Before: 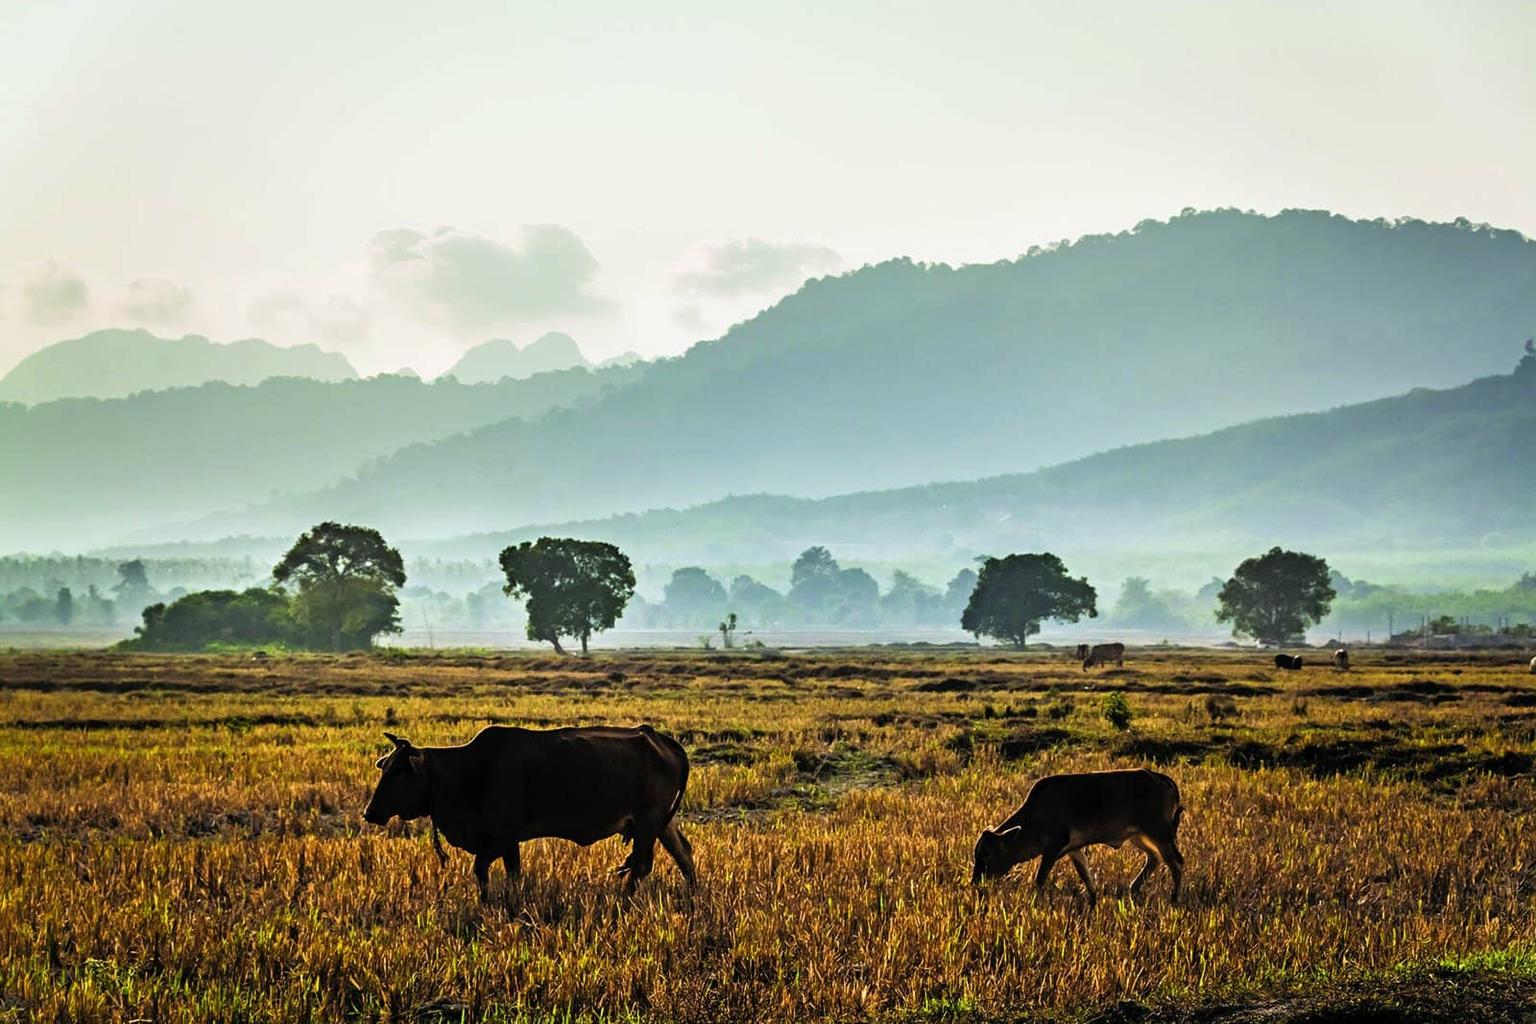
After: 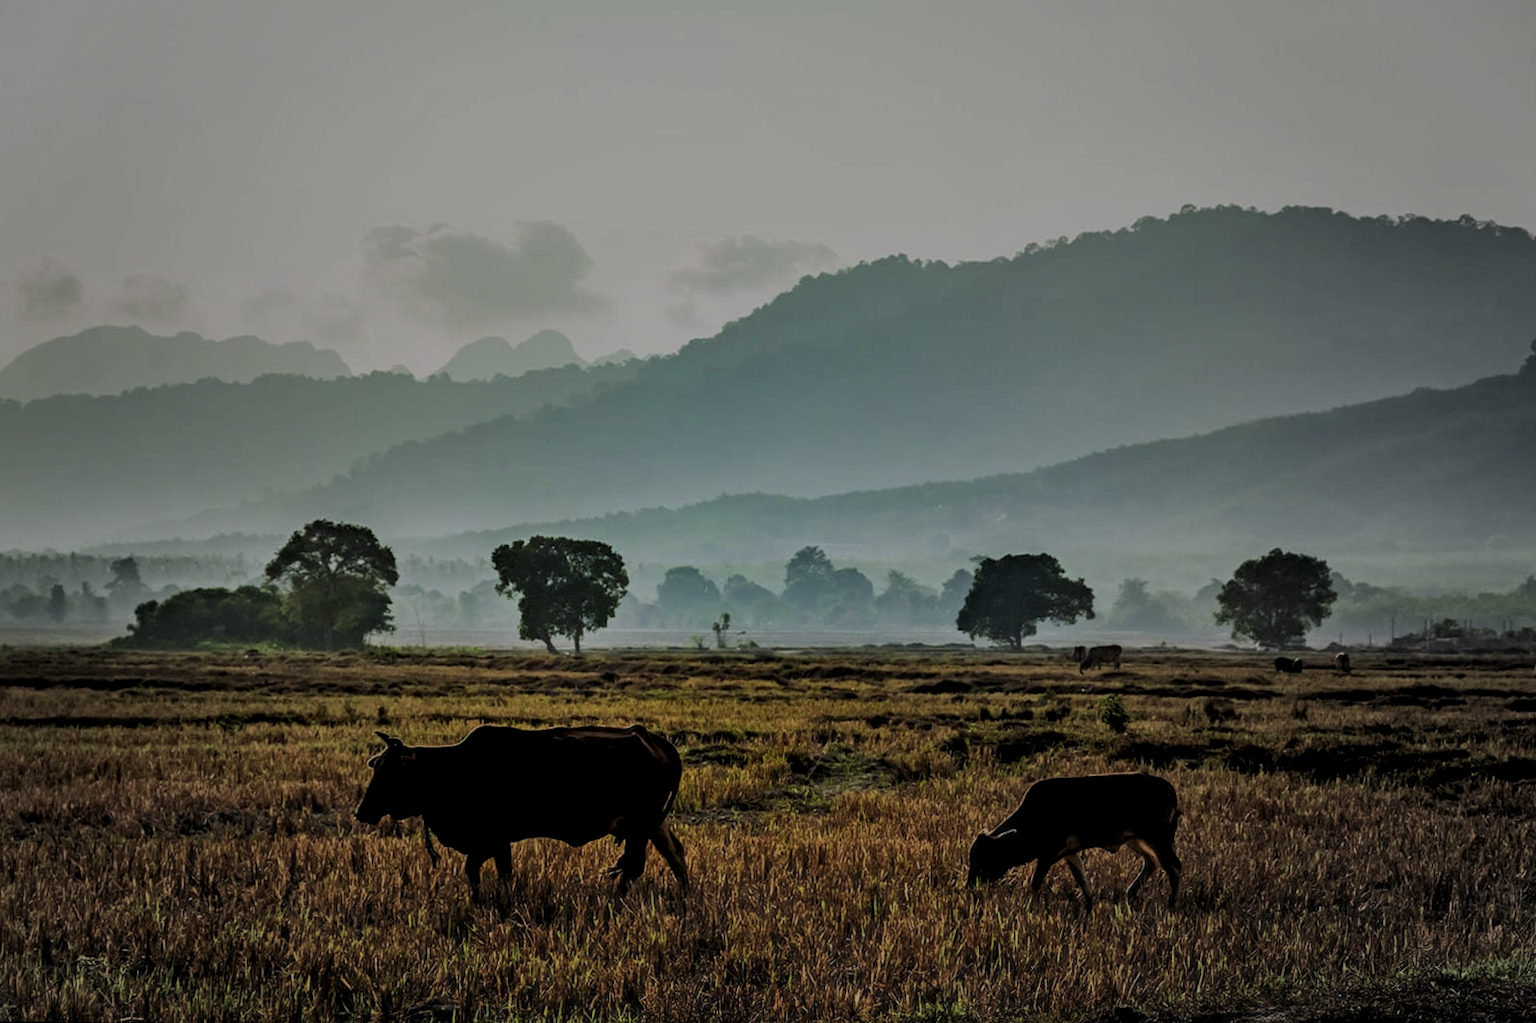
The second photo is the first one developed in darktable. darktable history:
rotate and perspective: rotation 0.192°, lens shift (horizontal) -0.015, crop left 0.005, crop right 0.996, crop top 0.006, crop bottom 0.99
exposure: exposure -1.468 EV, compensate highlight preservation false
local contrast: highlights 25%, shadows 75%, midtone range 0.75
vignetting: fall-off start 18.21%, fall-off radius 137.95%, brightness -0.207, center (-0.078, 0.066), width/height ratio 0.62, shape 0.59
haze removal: strength -0.1, adaptive false
